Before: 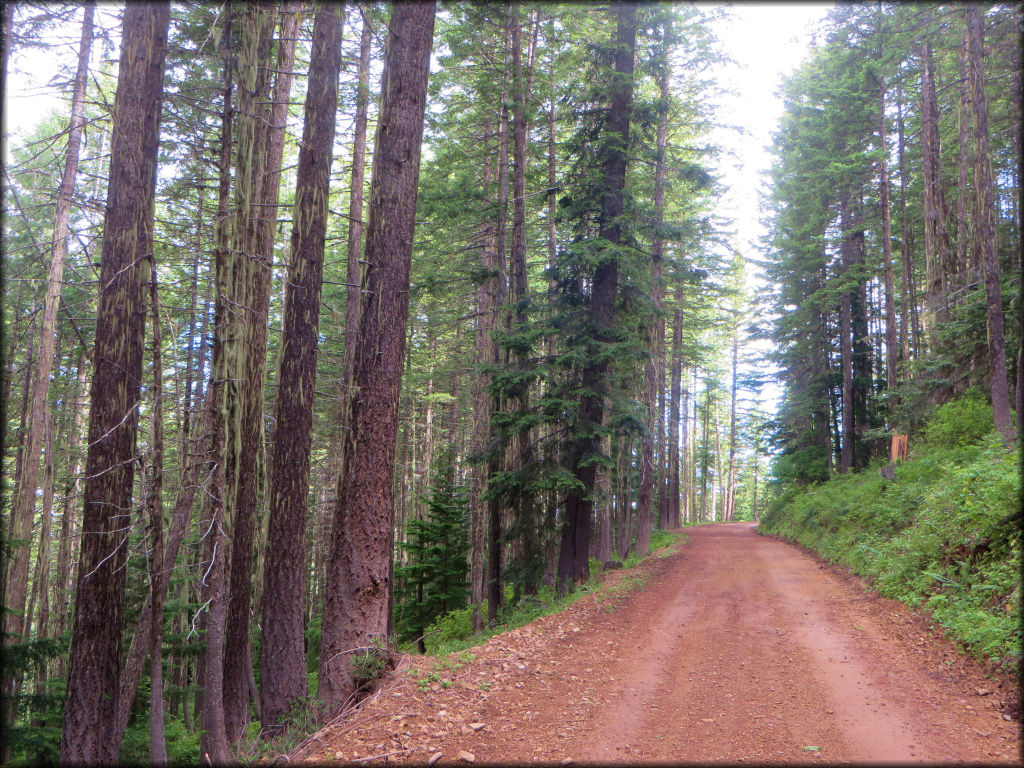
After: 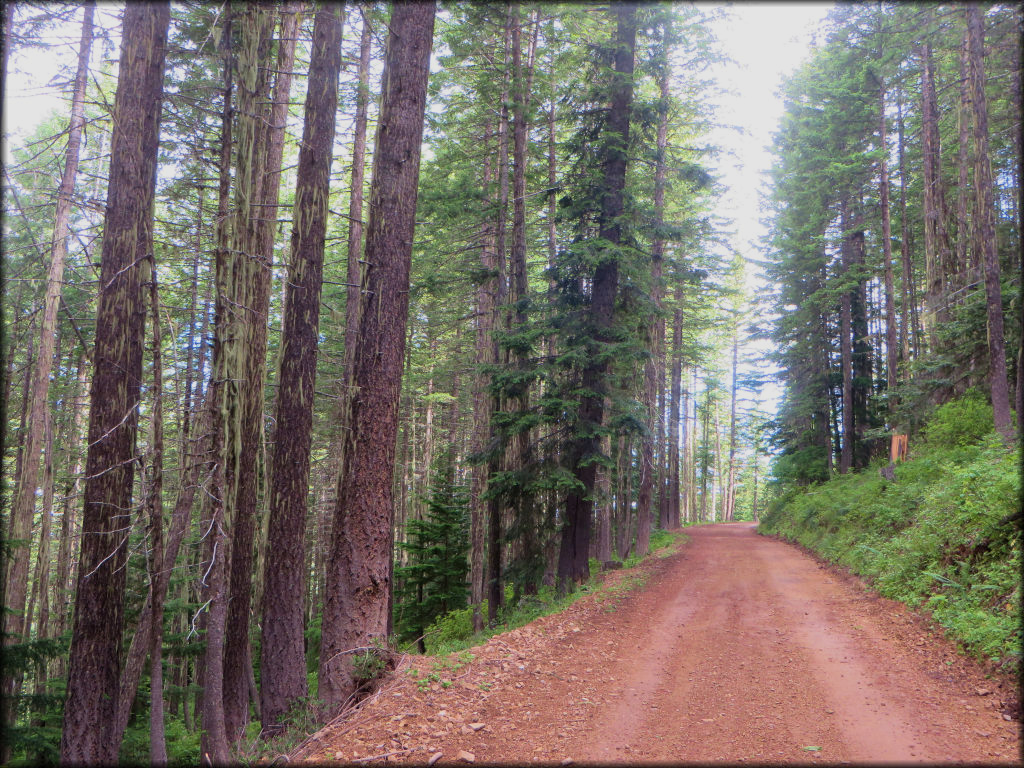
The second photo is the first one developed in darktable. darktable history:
tone equalizer: -8 EV -0.002 EV, -7 EV 0.004 EV, -6 EV -0.012 EV, -5 EV 0.018 EV, -4 EV -0.019 EV, -3 EV 0.016 EV, -2 EV -0.072 EV, -1 EV -0.296 EV, +0 EV -0.598 EV, edges refinement/feathering 500, mask exposure compensation -1.57 EV, preserve details no
